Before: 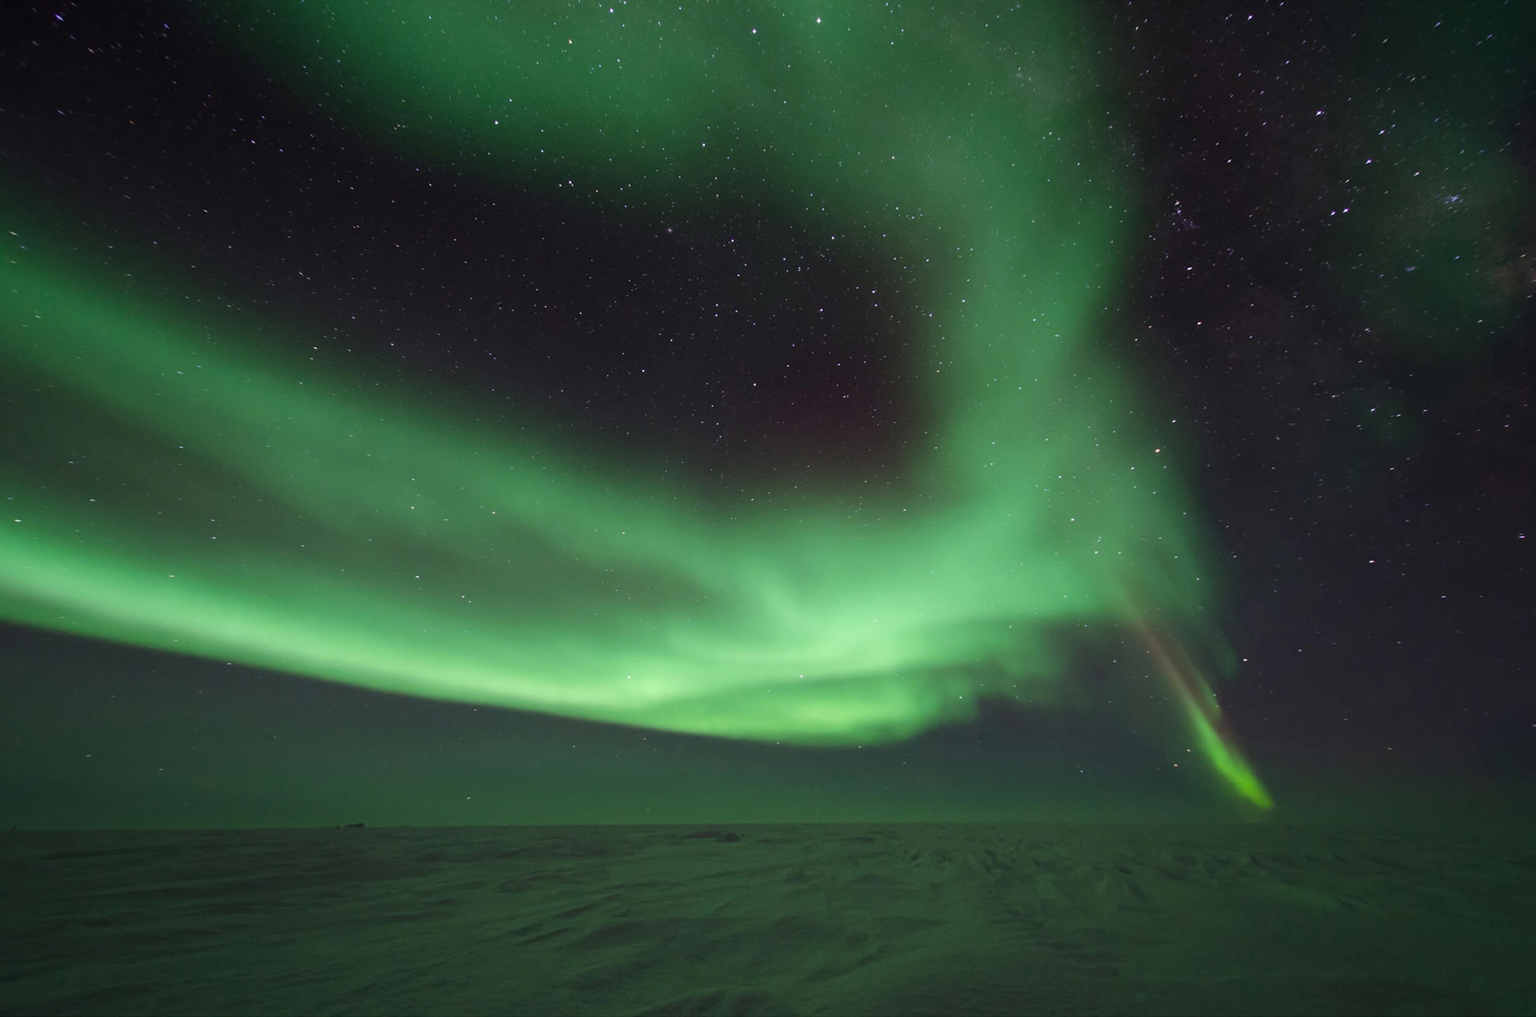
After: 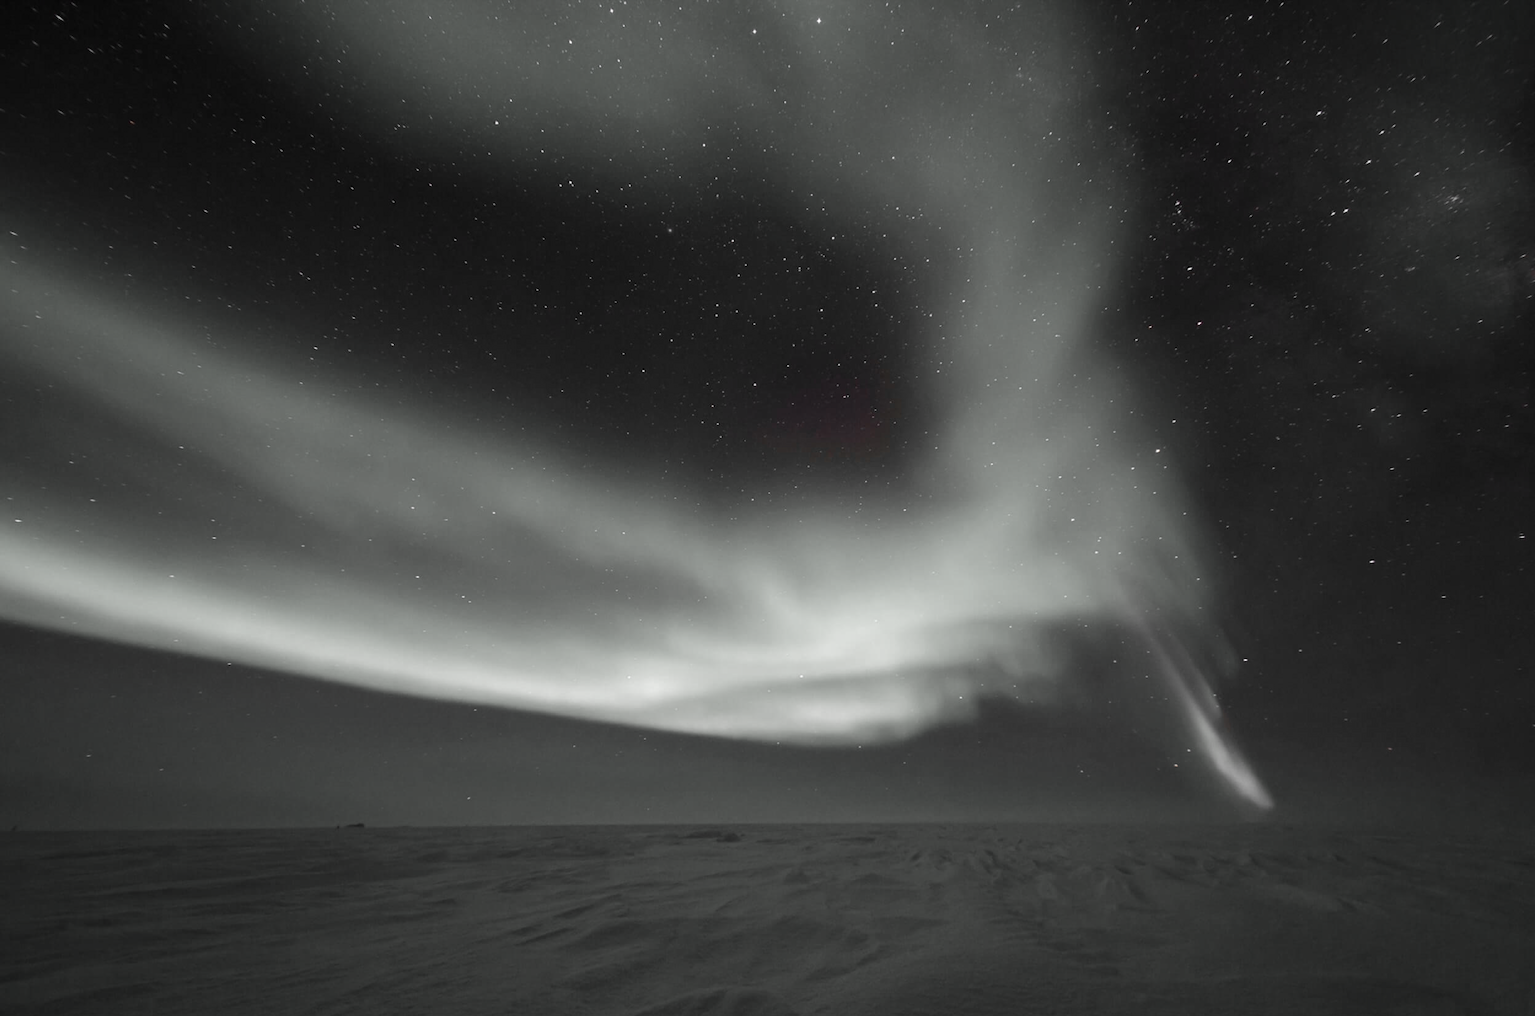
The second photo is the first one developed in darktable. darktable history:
color zones: curves: ch0 [(0, 0.65) (0.096, 0.644) (0.221, 0.539) (0.429, 0.5) (0.571, 0.5) (0.714, 0.5) (0.857, 0.5) (1, 0.65)]; ch1 [(0, 0.5) (0.143, 0.5) (0.257, -0.002) (0.429, 0.04) (0.571, -0.001) (0.714, -0.015) (0.857, 0.024) (1, 0.5)]
